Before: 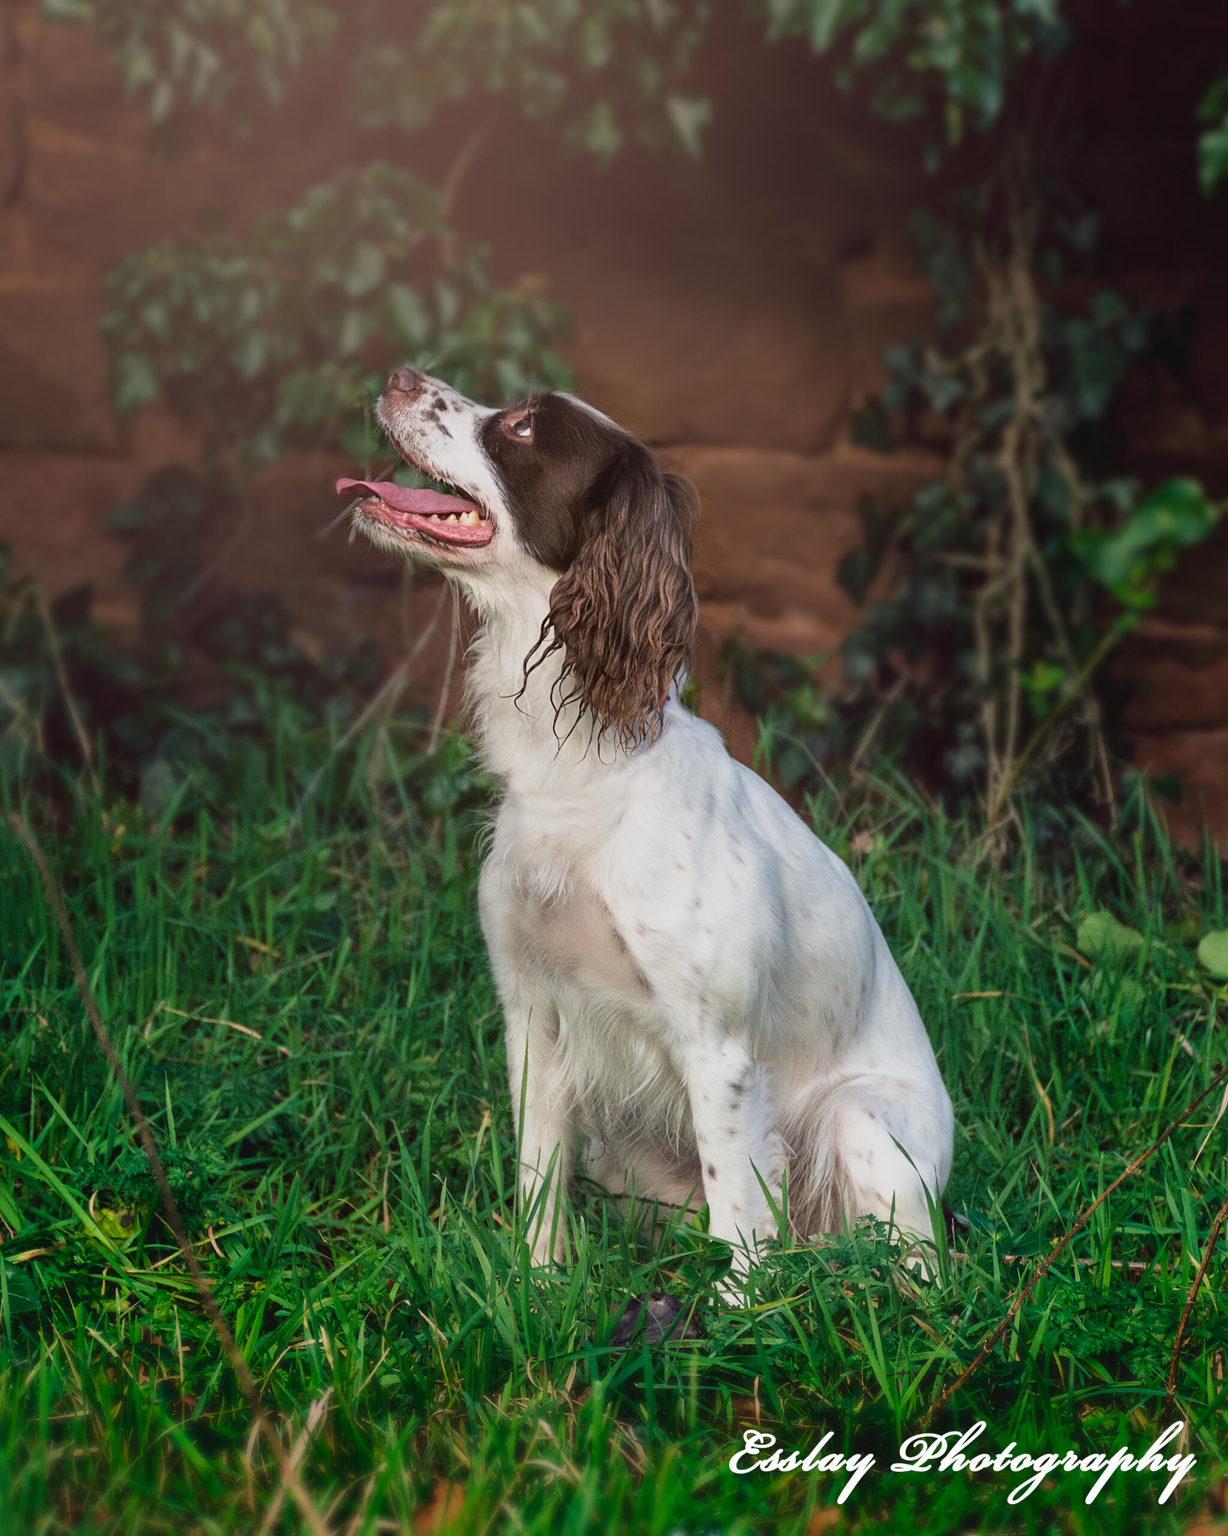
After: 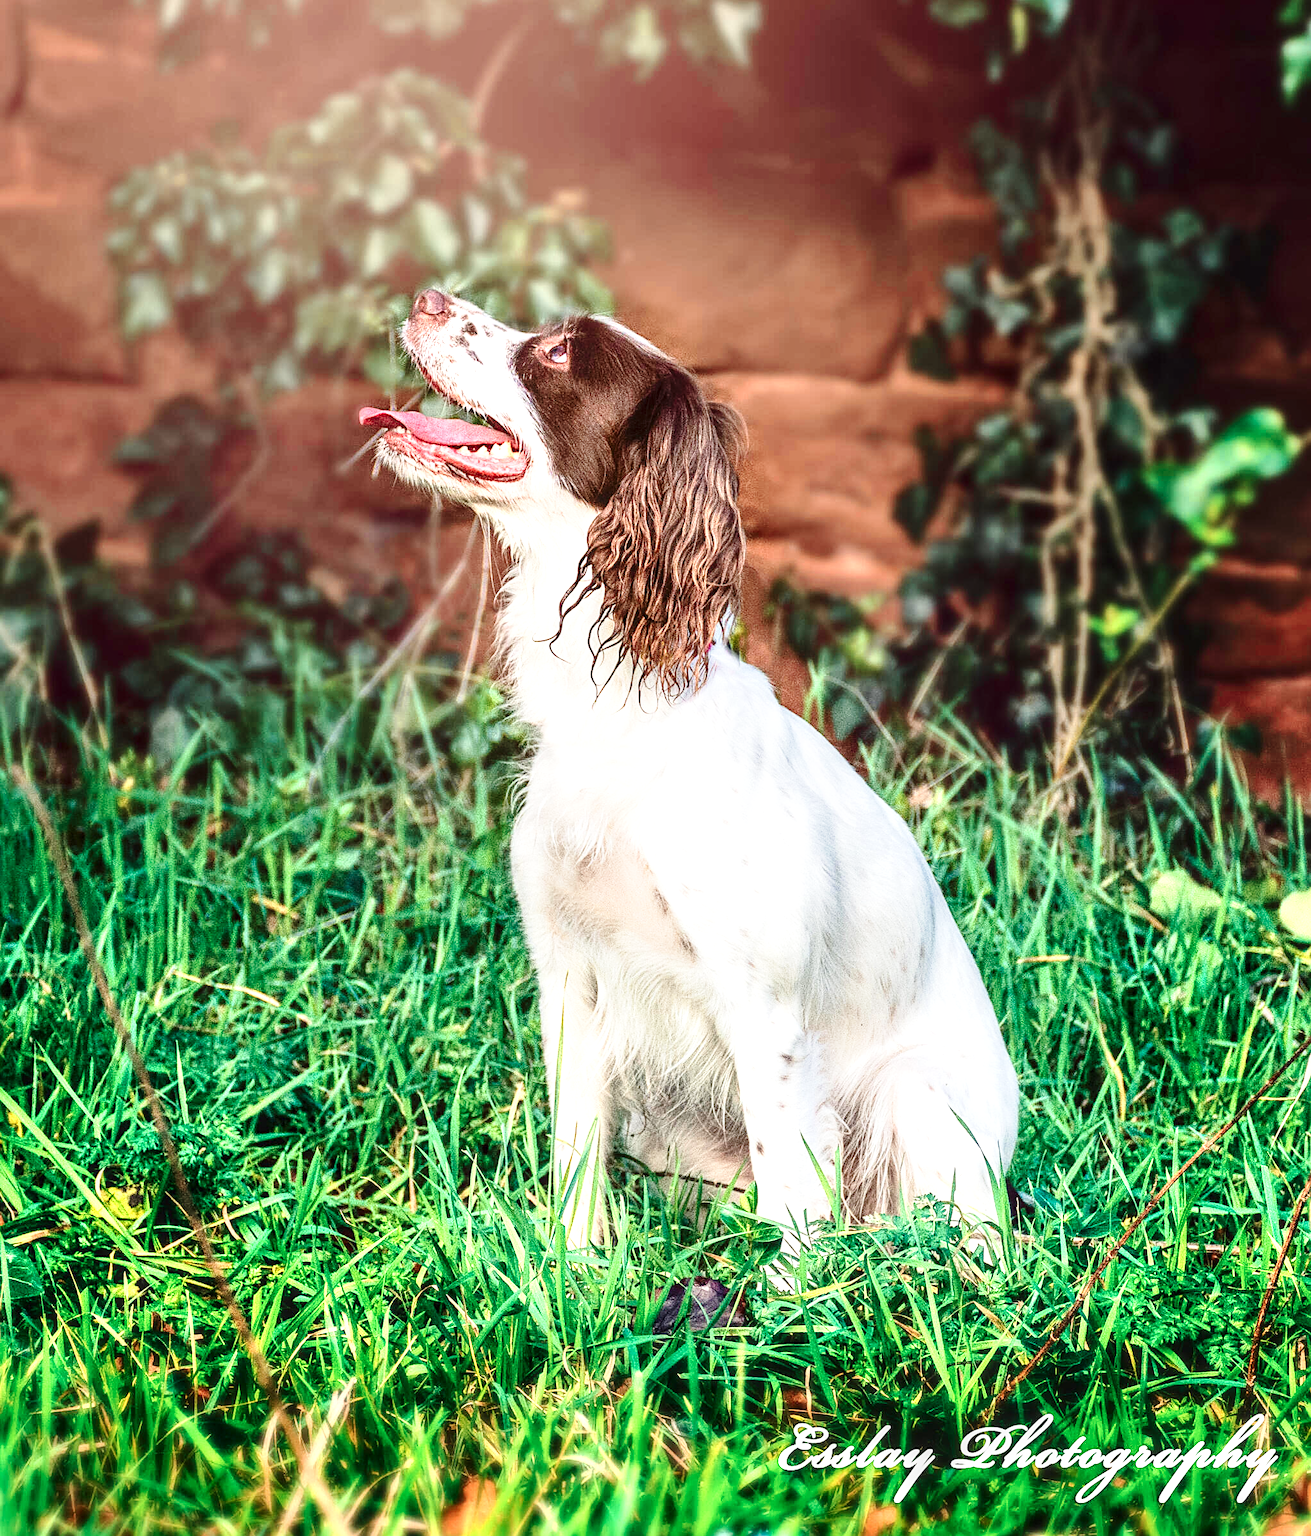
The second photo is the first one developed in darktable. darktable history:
exposure: black level correction 0, exposure 0.699 EV, compensate highlight preservation false
local contrast: detail 130%
base curve: curves: ch0 [(0, 0) (0.028, 0.03) (0.121, 0.232) (0.46, 0.748) (0.859, 0.968) (1, 1)], preserve colors none
crop and rotate: top 6.314%
sharpen: on, module defaults
contrast brightness saturation: contrast 0.162, saturation 0.335
shadows and highlights: radius 127.13, shadows 30.41, highlights -30.61, low approximation 0.01, soften with gaussian
color zones: curves: ch0 [(0, 0.473) (0.001, 0.473) (0.226, 0.548) (0.4, 0.589) (0.525, 0.54) (0.728, 0.403) (0.999, 0.473) (1, 0.473)]; ch1 [(0, 0.619) (0.001, 0.619) (0.234, 0.388) (0.4, 0.372) (0.528, 0.422) (0.732, 0.53) (0.999, 0.619) (1, 0.619)]; ch2 [(0, 0.547) (0.001, 0.547) (0.226, 0.45) (0.4, 0.525) (0.525, 0.585) (0.8, 0.511) (0.999, 0.547) (1, 0.547)]
